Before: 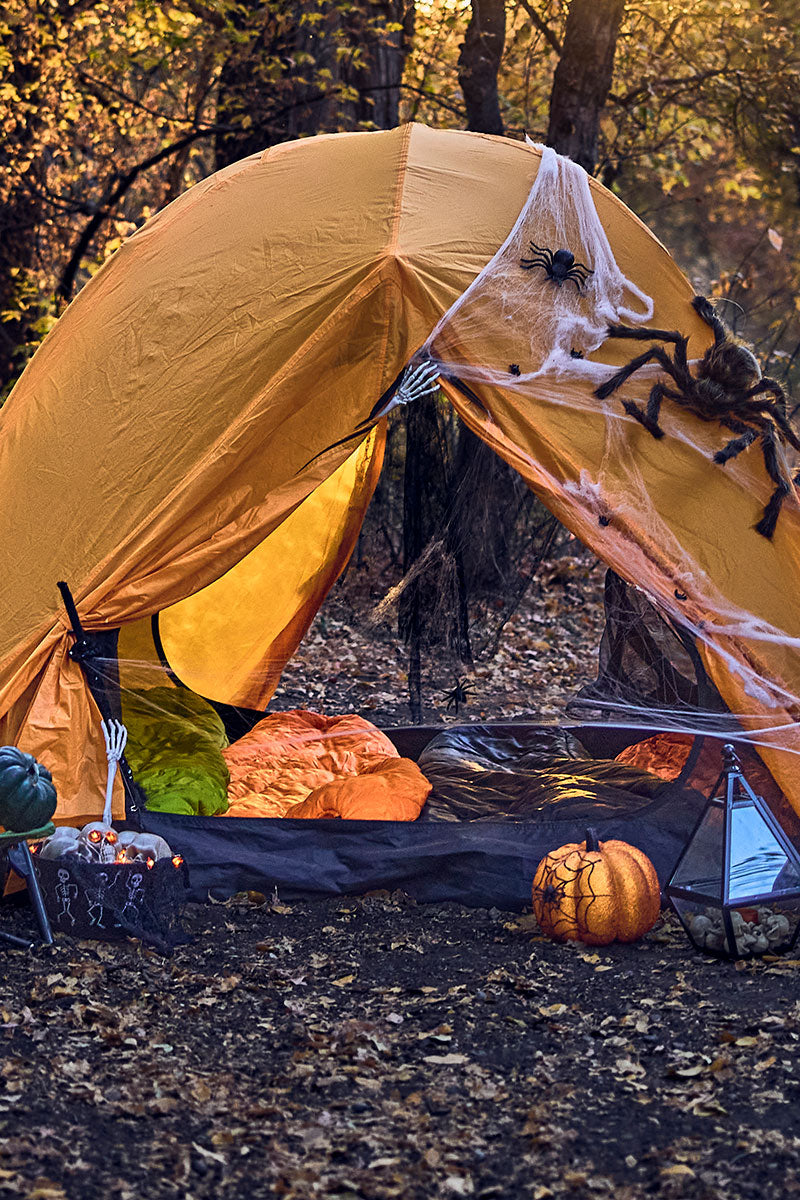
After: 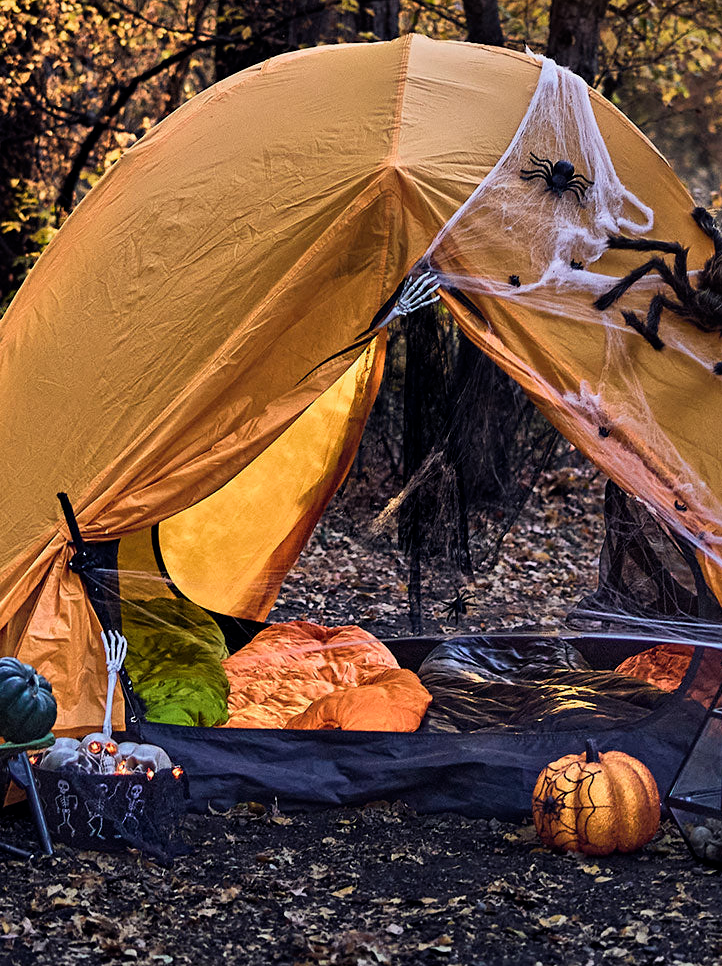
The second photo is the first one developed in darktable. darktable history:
crop: top 7.49%, right 9.717%, bottom 11.943%
filmic rgb: black relative exposure -12.8 EV, white relative exposure 2.8 EV, threshold 3 EV, target black luminance 0%, hardness 8.54, latitude 70.41%, contrast 1.133, shadows ↔ highlights balance -0.395%, color science v4 (2020), enable highlight reconstruction true
